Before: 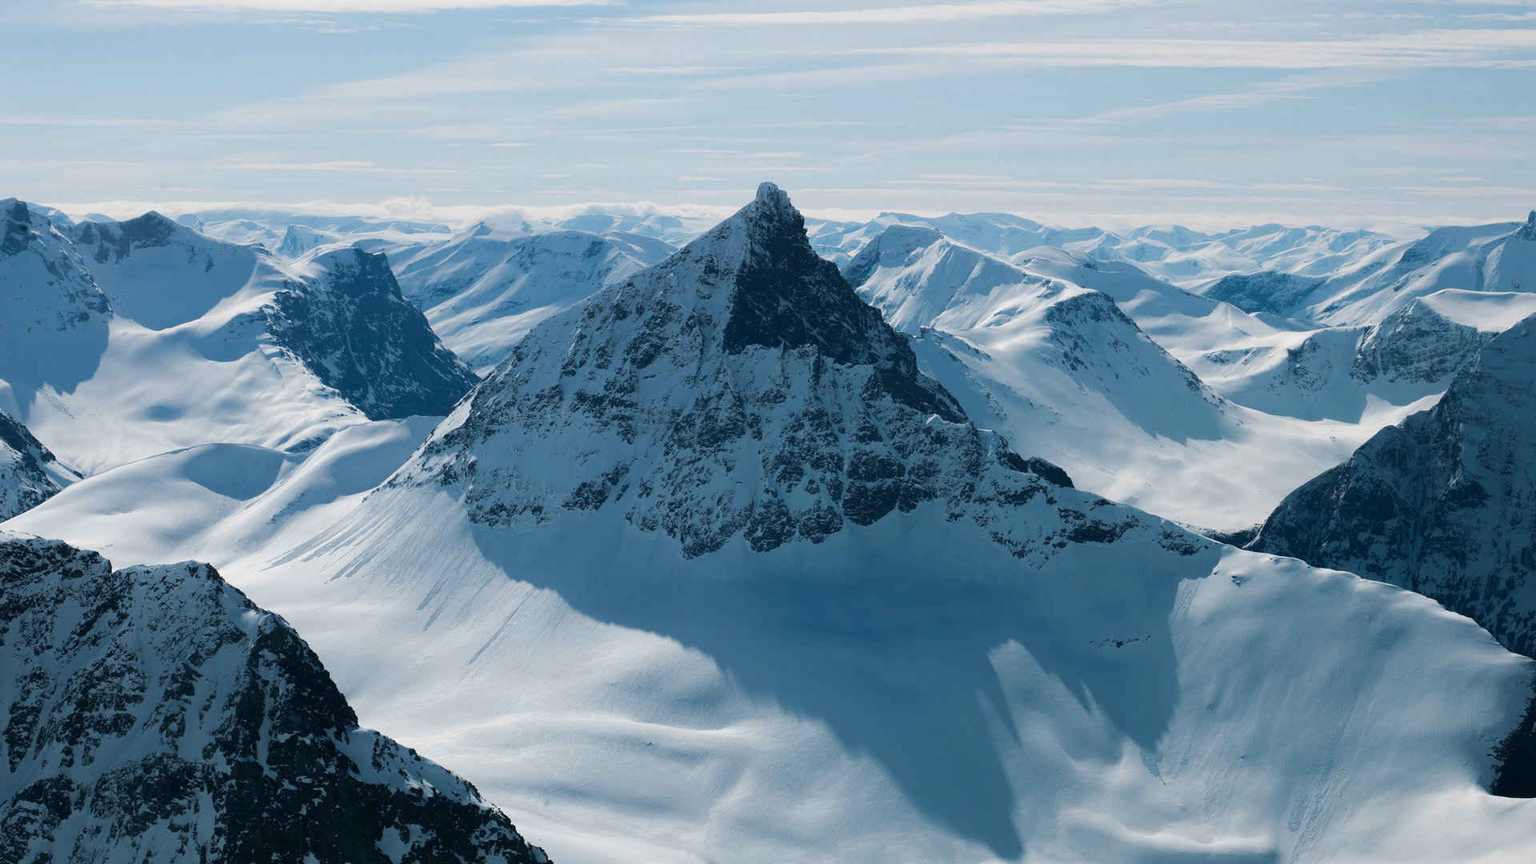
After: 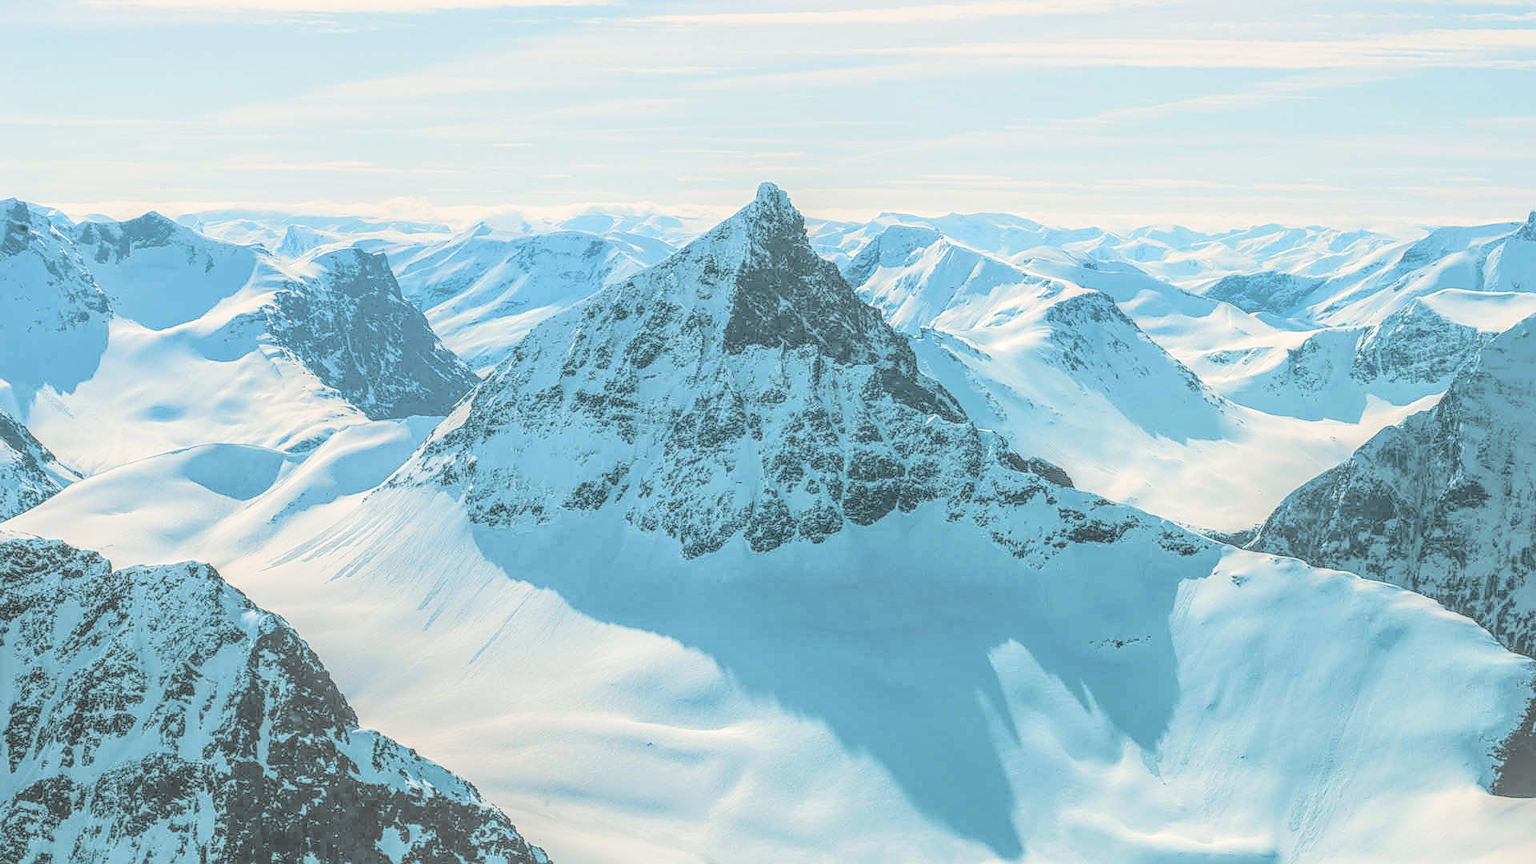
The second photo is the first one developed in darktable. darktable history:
contrast brightness saturation: brightness 1
color balance: lift [1.005, 0.99, 1.007, 1.01], gamma [1, 0.979, 1.011, 1.021], gain [0.923, 1.098, 1.025, 0.902], input saturation 90.45%, contrast 7.73%, output saturation 105.91%
lowpass: radius 0.1, contrast 0.85, saturation 1.1, unbound 0
local contrast: highlights 0%, shadows 0%, detail 200%, midtone range 0.25
filmic rgb: black relative exposure -5 EV, hardness 2.88, contrast 1.3, highlights saturation mix -30%
sharpen: on, module defaults
